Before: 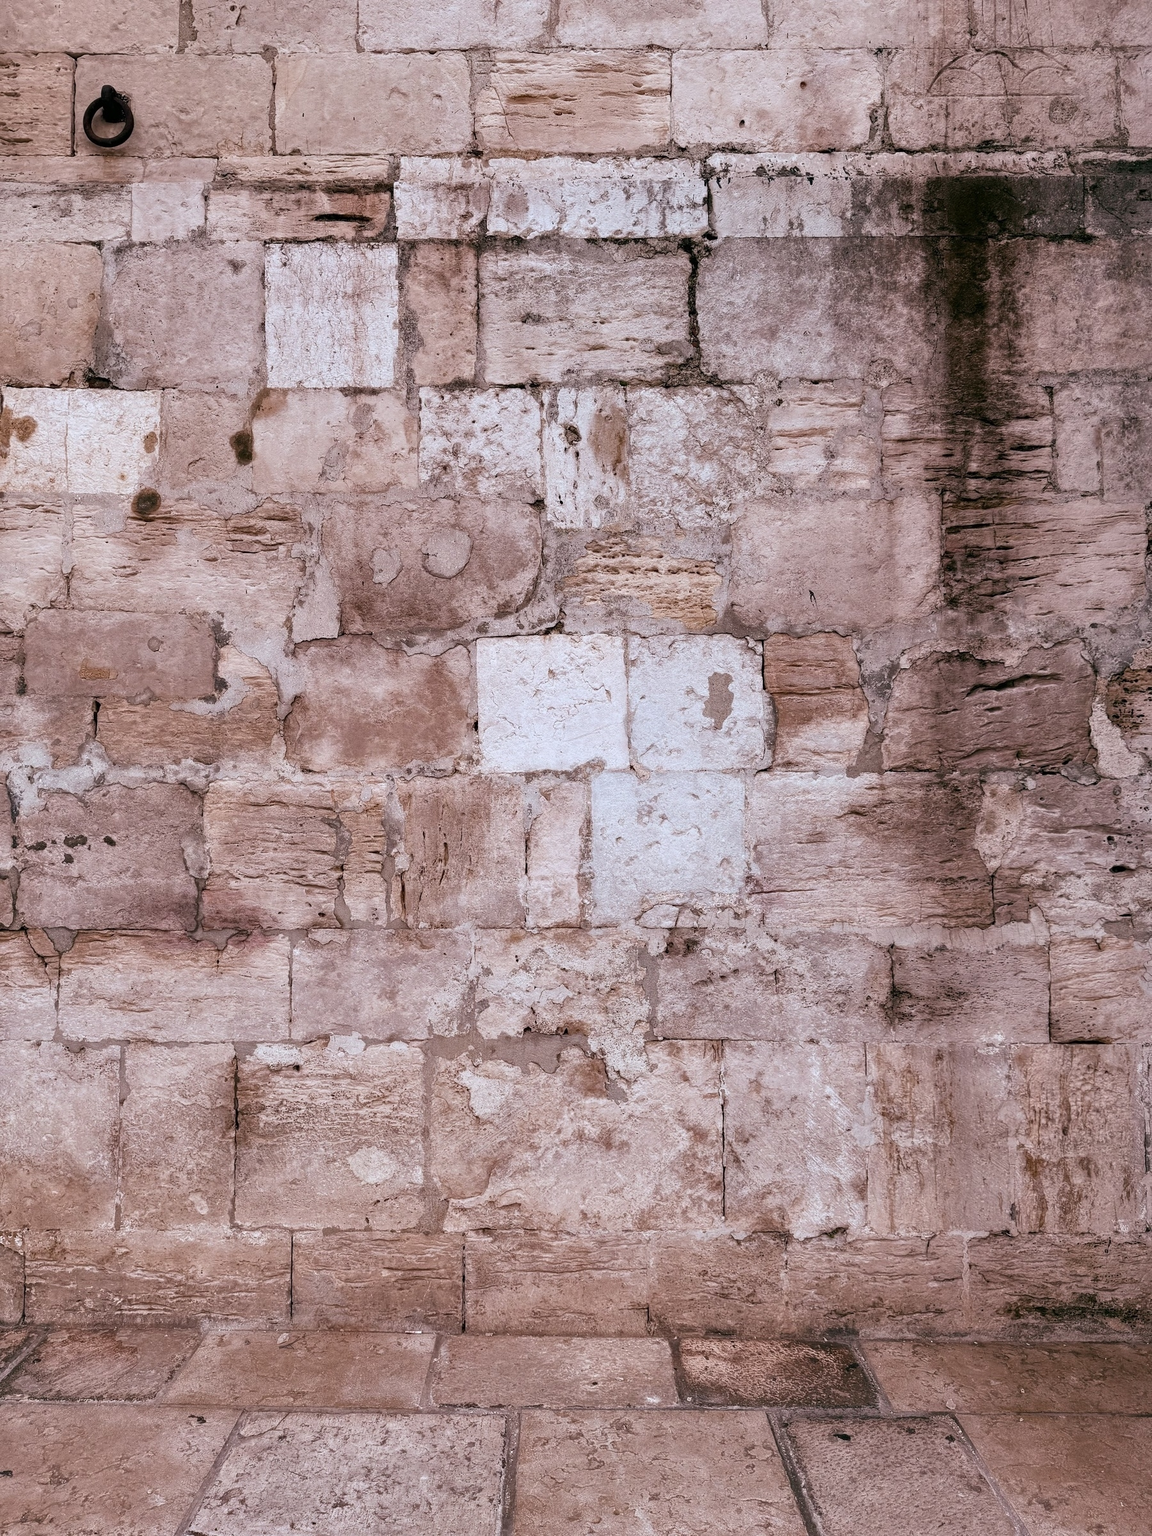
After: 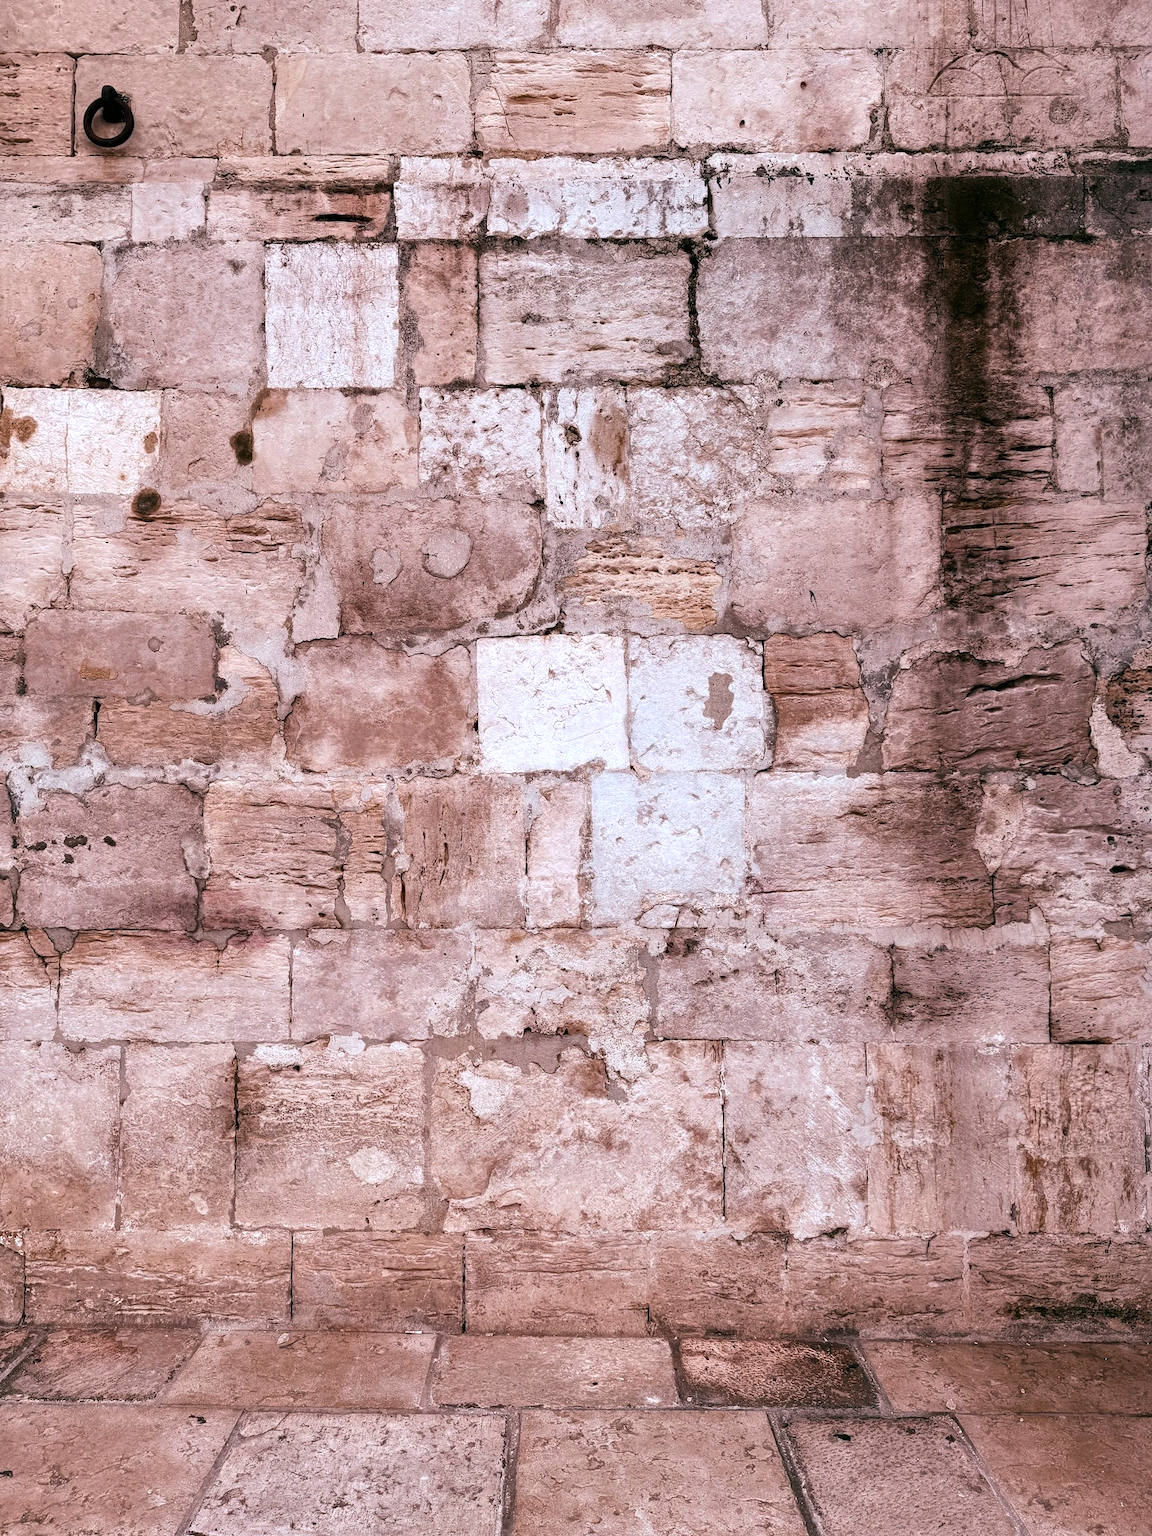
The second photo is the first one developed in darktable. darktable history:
tone equalizer: -8 EV -0.446 EV, -7 EV -0.428 EV, -6 EV -0.344 EV, -5 EV -0.191 EV, -3 EV 0.231 EV, -2 EV 0.324 EV, -1 EV 0.396 EV, +0 EV 0.424 EV, edges refinement/feathering 500, mask exposure compensation -1.57 EV, preserve details no
